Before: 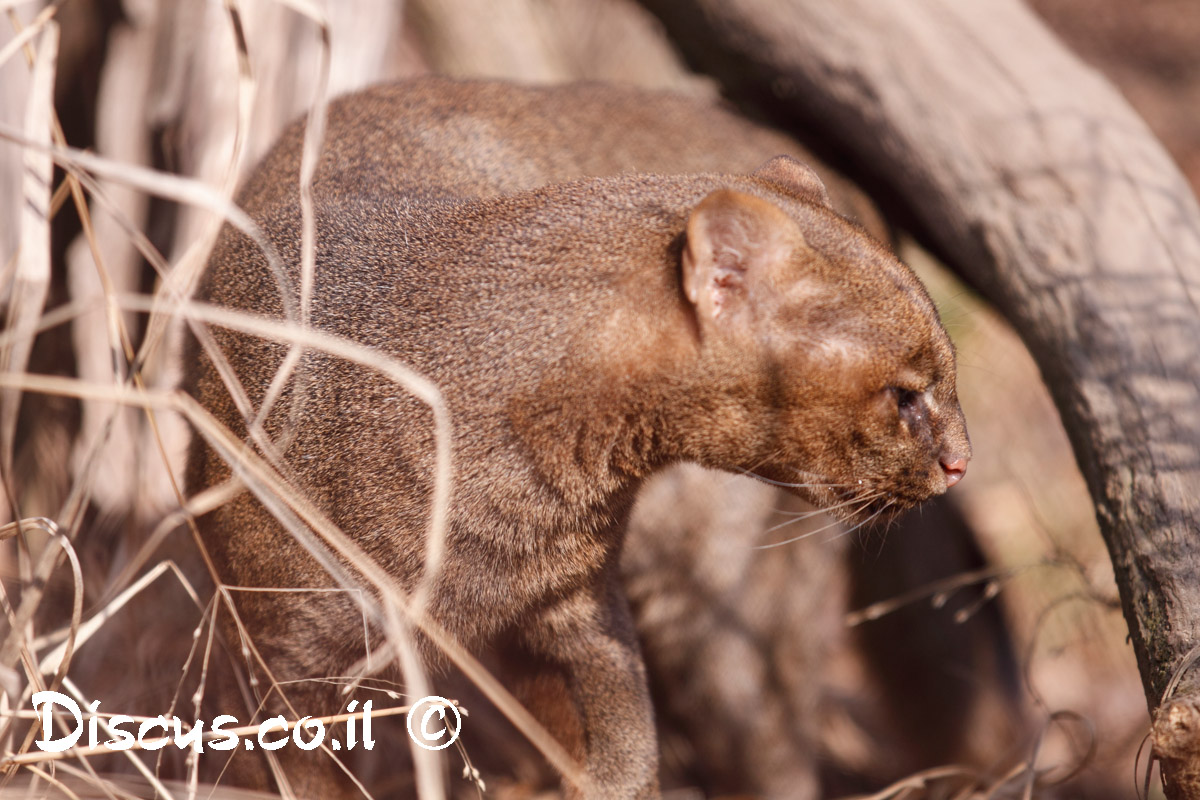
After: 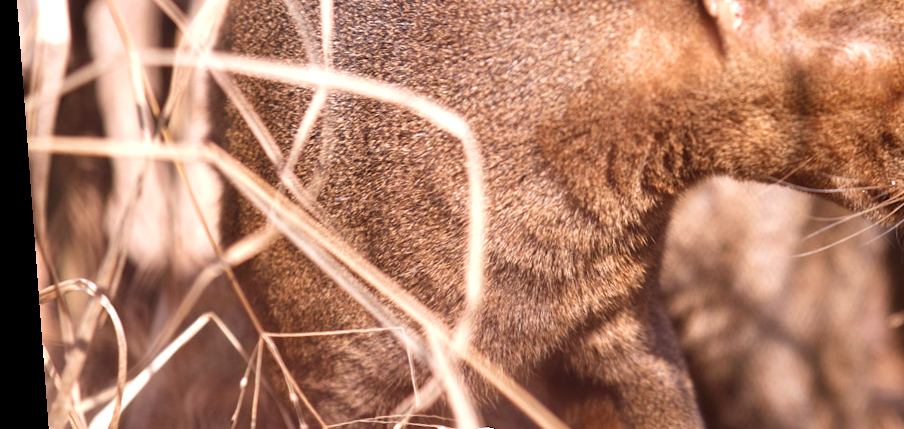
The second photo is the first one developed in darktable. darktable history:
crop: top 36.498%, right 27.964%, bottom 14.995%
exposure: exposure 0.564 EV, compensate highlight preservation false
color balance: on, module defaults
rotate and perspective: rotation -4.25°, automatic cropping off
velvia: on, module defaults
